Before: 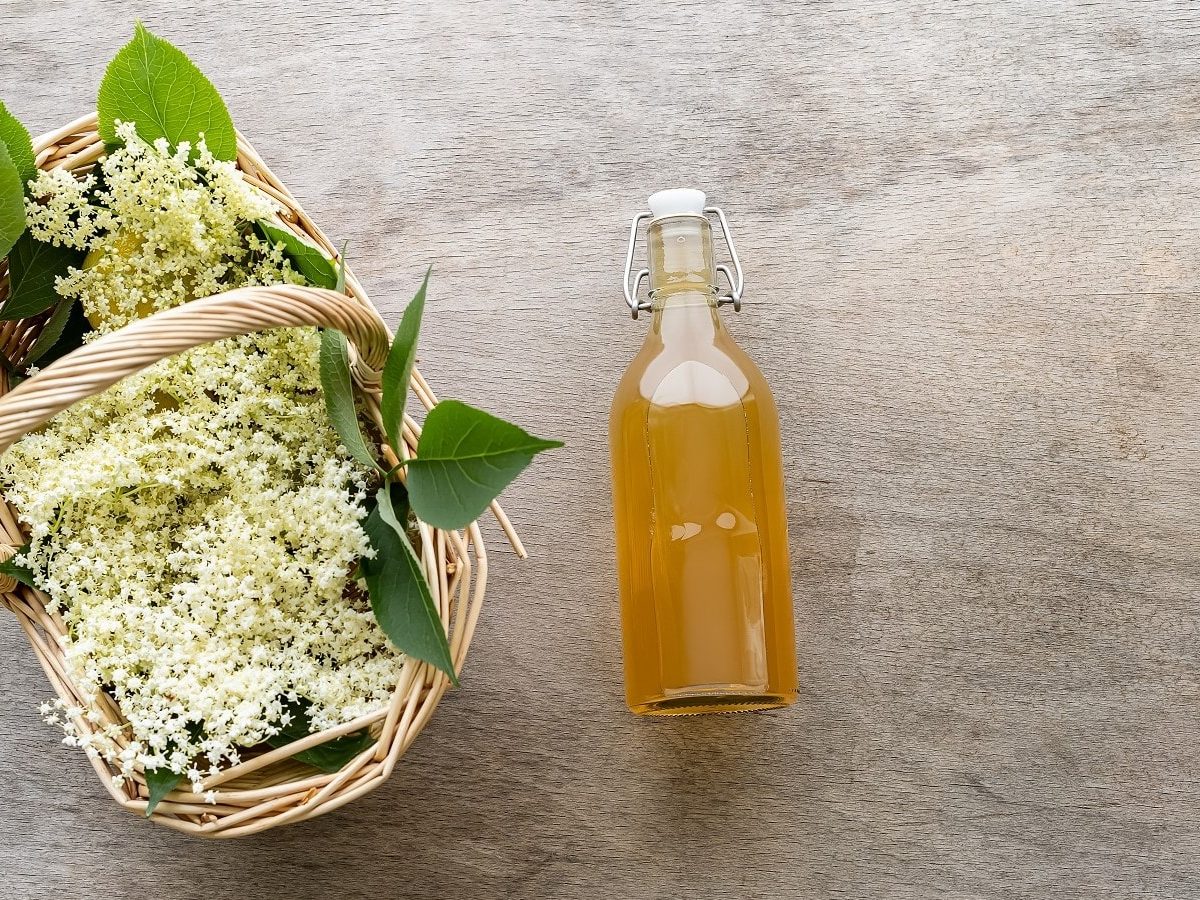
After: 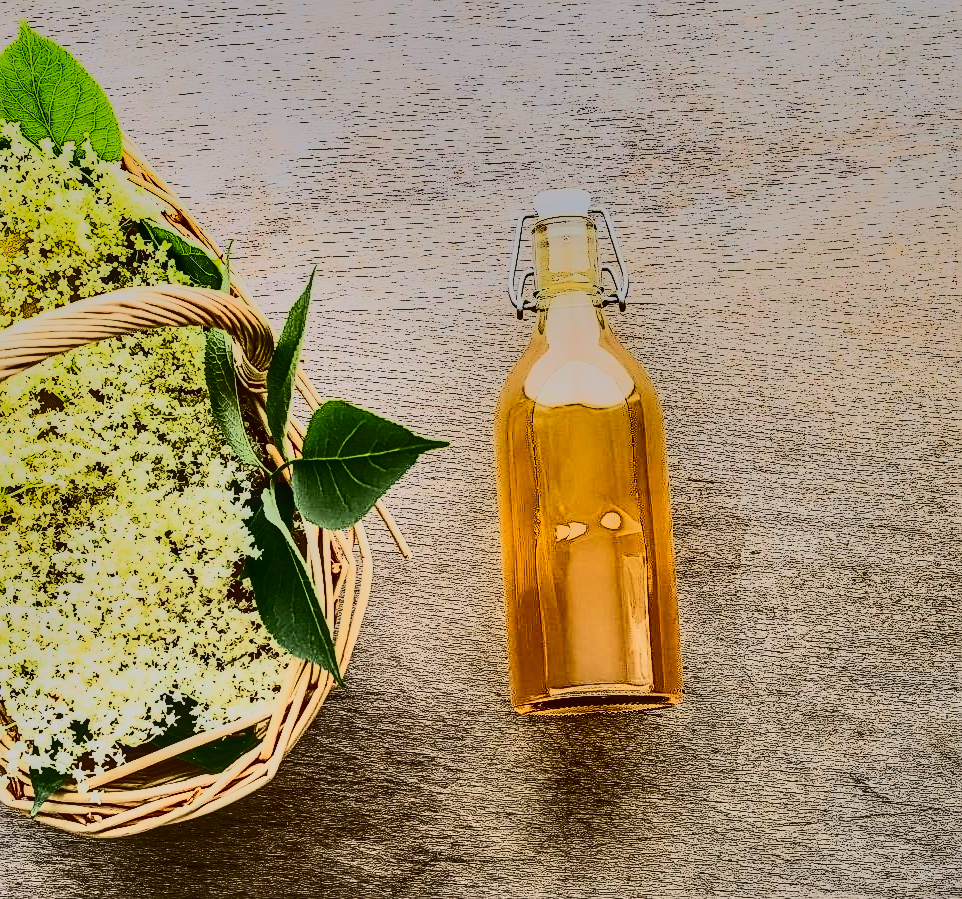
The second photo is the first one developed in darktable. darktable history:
tone curve: curves: ch0 [(0, 0.011) (0.139, 0.106) (0.295, 0.271) (0.499, 0.523) (0.739, 0.782) (0.857, 0.879) (1, 0.967)]; ch1 [(0, 0) (0.272, 0.249) (0.39, 0.379) (0.469, 0.456) (0.495, 0.497) (0.524, 0.53) (0.588, 0.62) (0.725, 0.779) (1, 1)]; ch2 [(0, 0) (0.125, 0.089) (0.35, 0.317) (0.437, 0.42) (0.502, 0.499) (0.533, 0.553) (0.599, 0.638) (1, 1)], color space Lab, independent channels, preserve colors none
shadows and highlights: shadows 81.12, white point adjustment -9.21, highlights -61.33, soften with gaussian
local contrast: on, module defaults
contrast brightness saturation: contrast 0.911, brightness 0.196
crop and rotate: left 9.602%, right 10.152%
sharpen: on, module defaults
